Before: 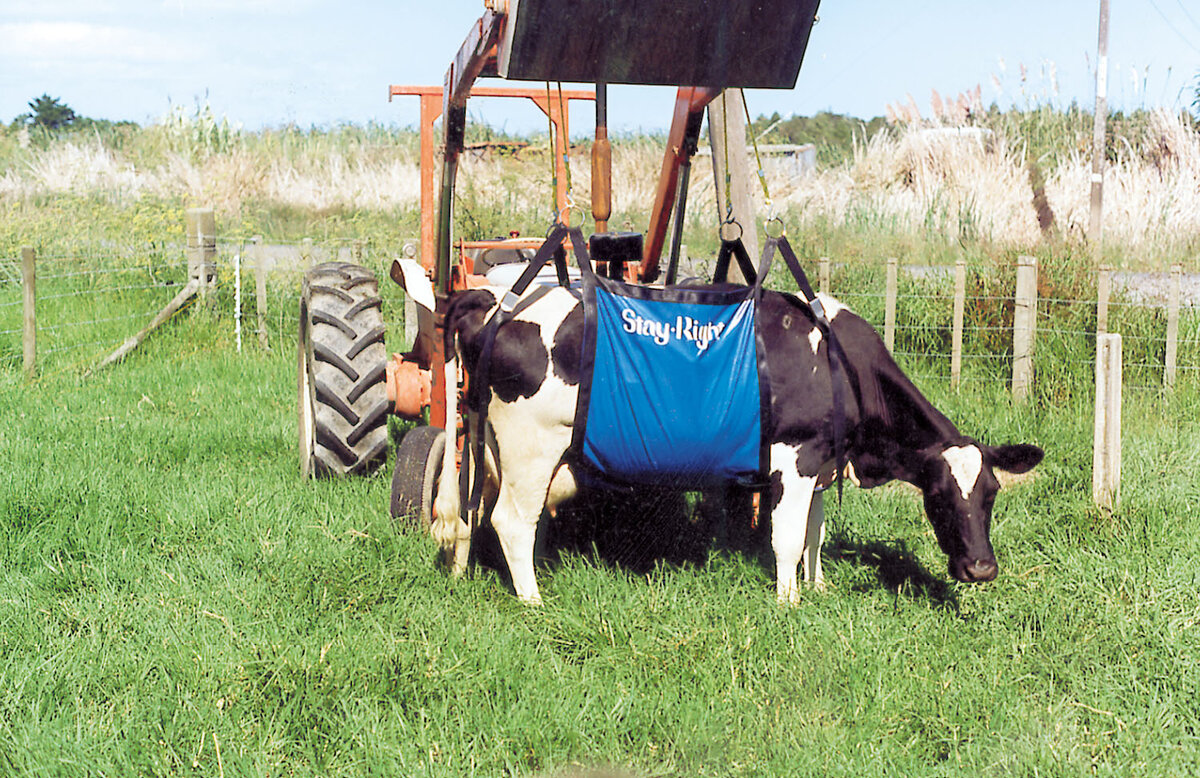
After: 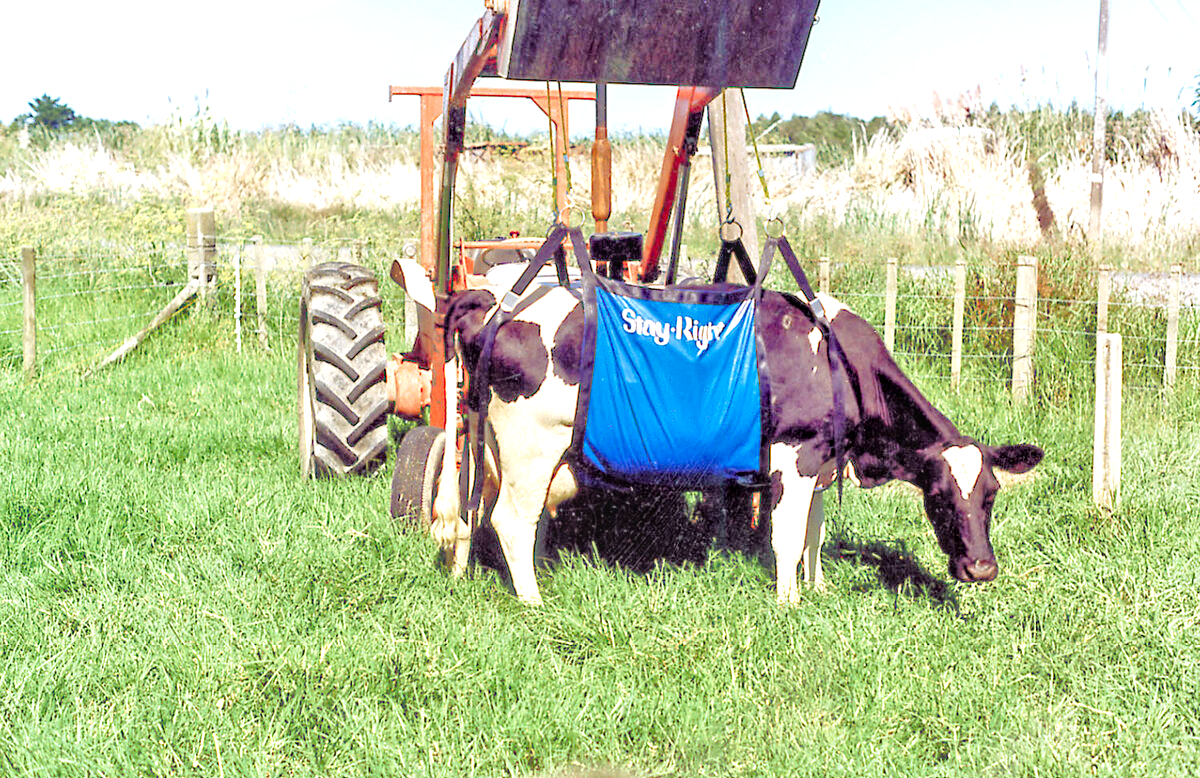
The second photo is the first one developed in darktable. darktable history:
haze removal: compatibility mode true, adaptive false
local contrast: on, module defaults
color balance rgb: perceptual saturation grading › global saturation 20%, perceptual saturation grading › highlights -50%, perceptual saturation grading › shadows 30%, perceptual brilliance grading › global brilliance 10%, perceptual brilliance grading › shadows 15%
tone equalizer: -7 EV 0.15 EV, -6 EV 0.6 EV, -5 EV 1.15 EV, -4 EV 1.33 EV, -3 EV 1.15 EV, -2 EV 0.6 EV, -1 EV 0.15 EV, mask exposure compensation -0.5 EV
